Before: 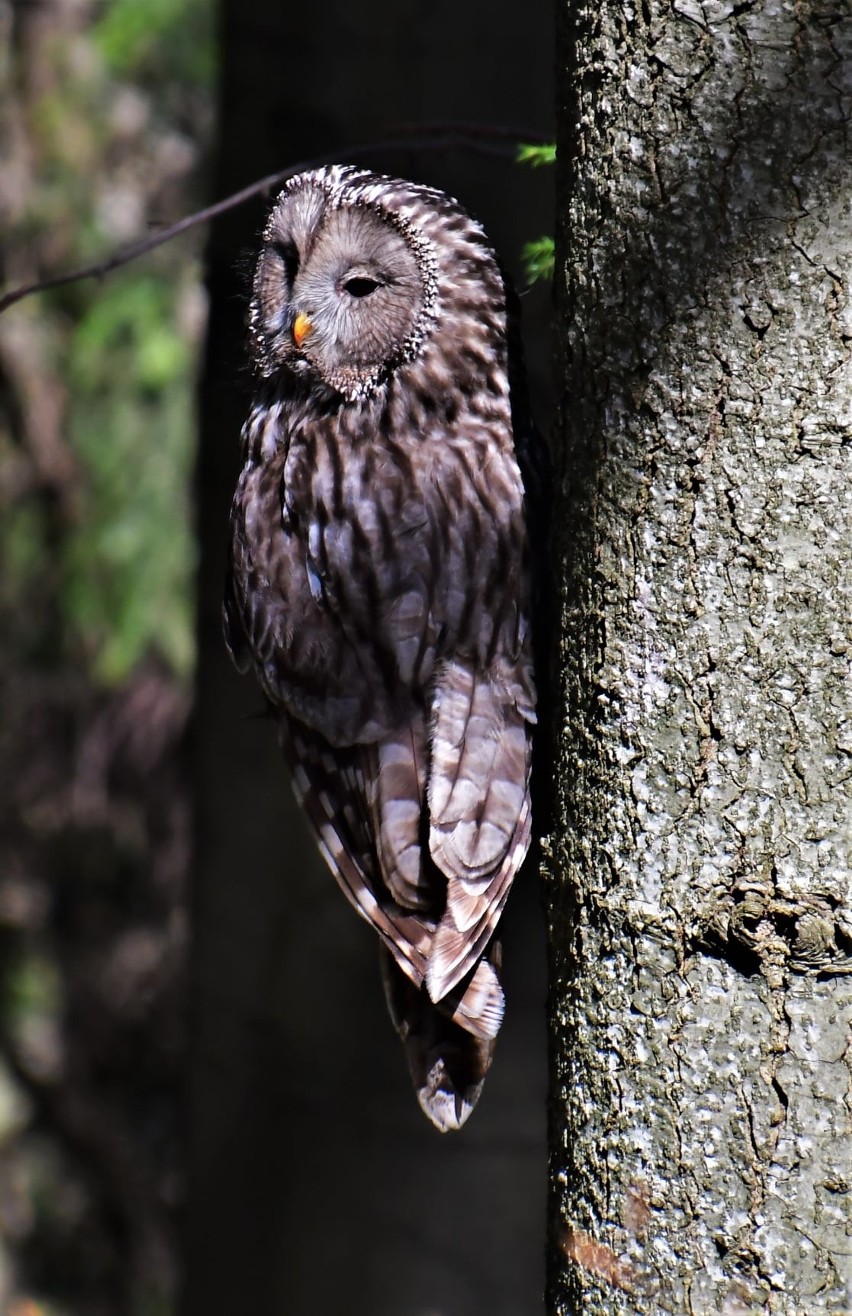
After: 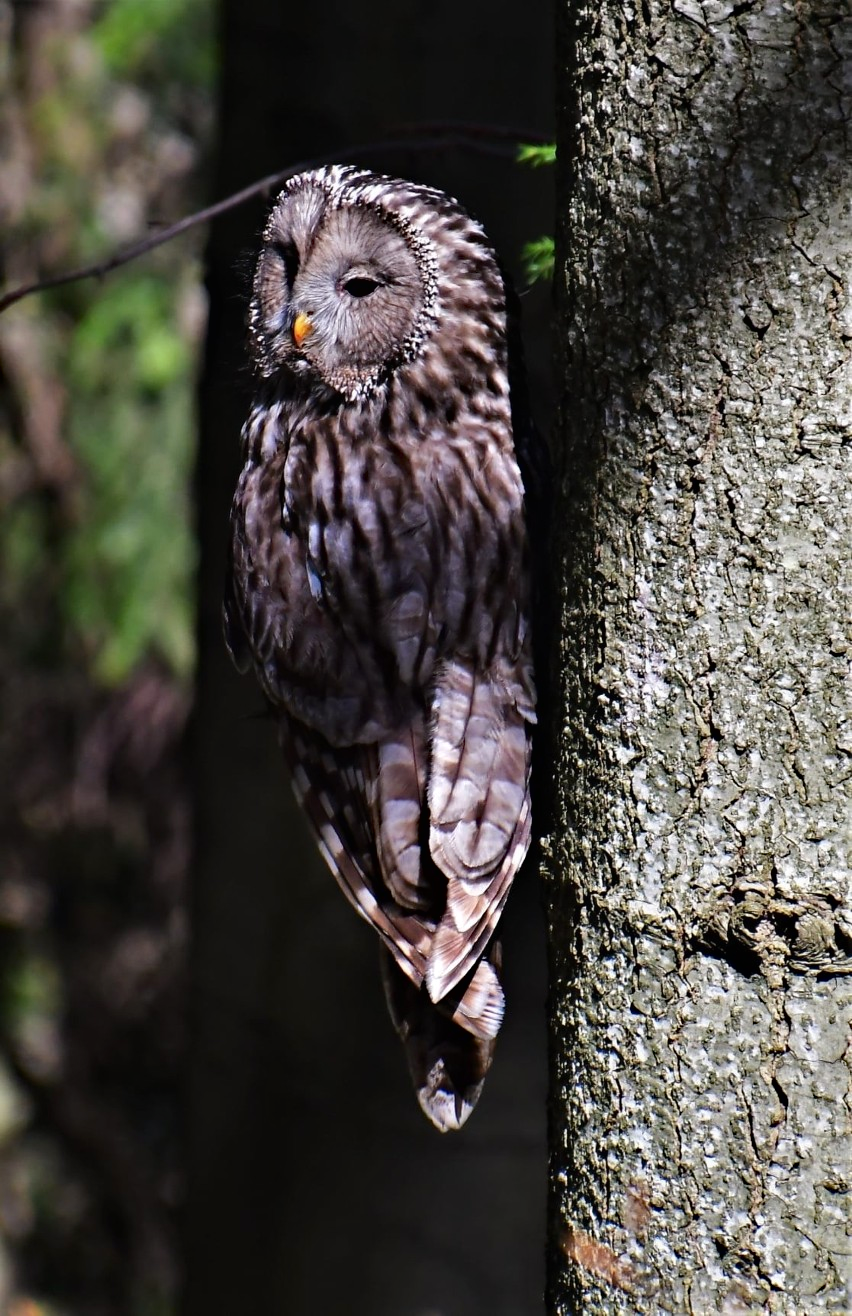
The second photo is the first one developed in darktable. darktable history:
local contrast: mode bilateral grid, contrast 99, coarseness 100, detail 92%, midtone range 0.2
tone curve: curves: ch0 [(0, 0) (0.161, 0.144) (0.501, 0.497) (1, 1)], color space Lab, independent channels, preserve colors none
haze removal: compatibility mode true, adaptive false
